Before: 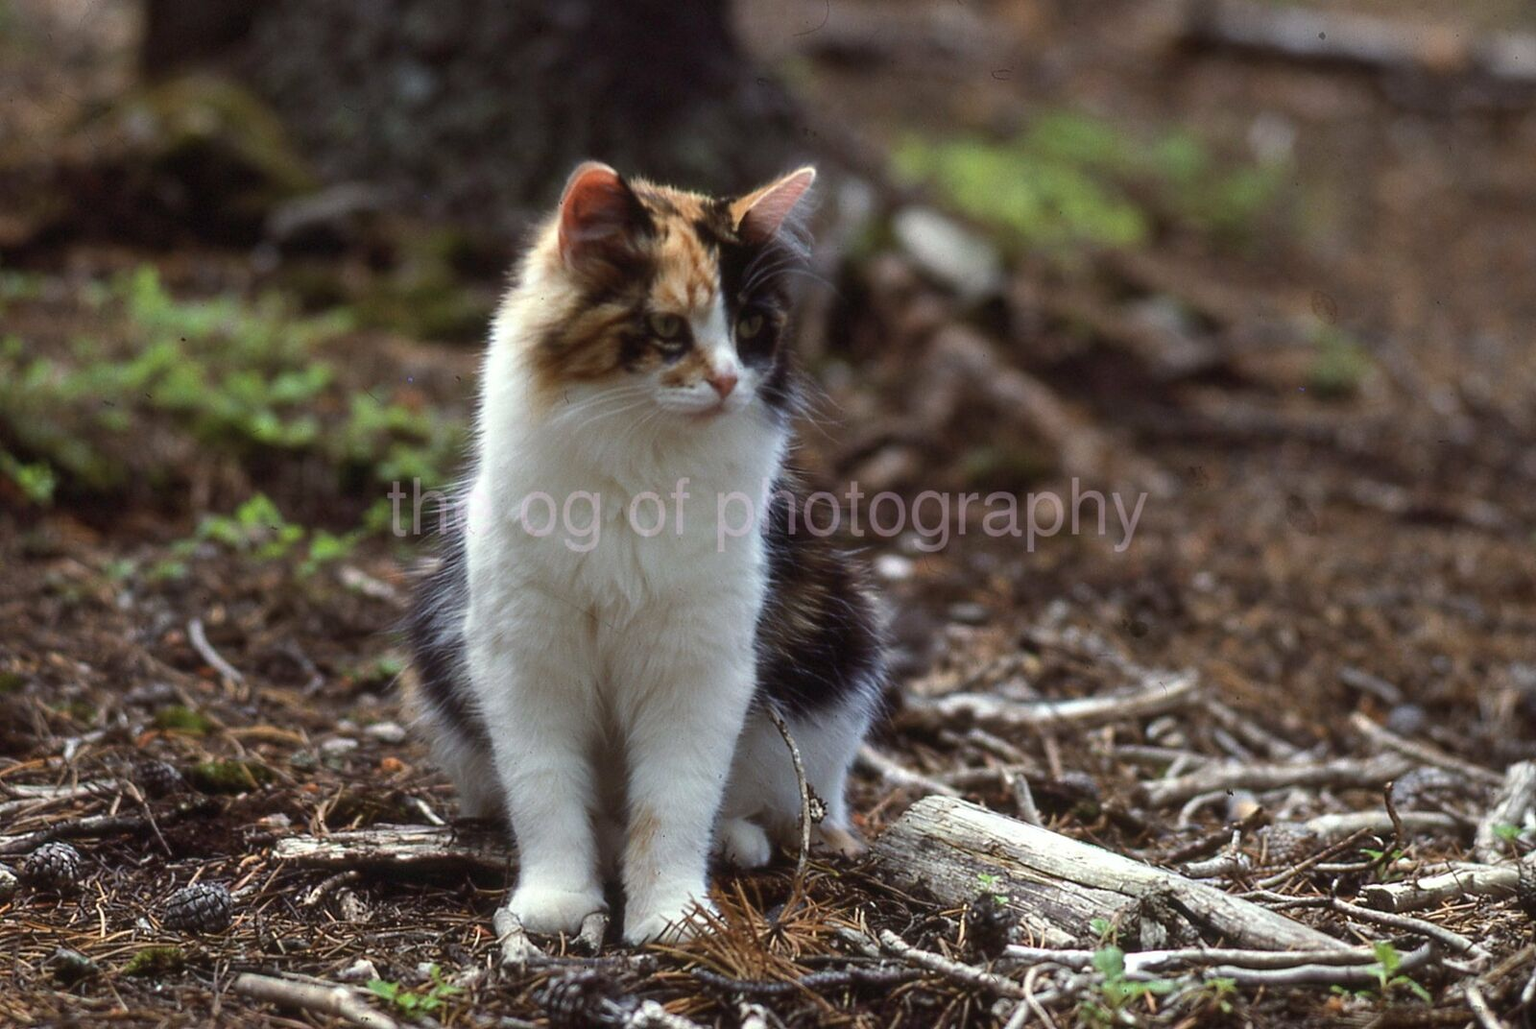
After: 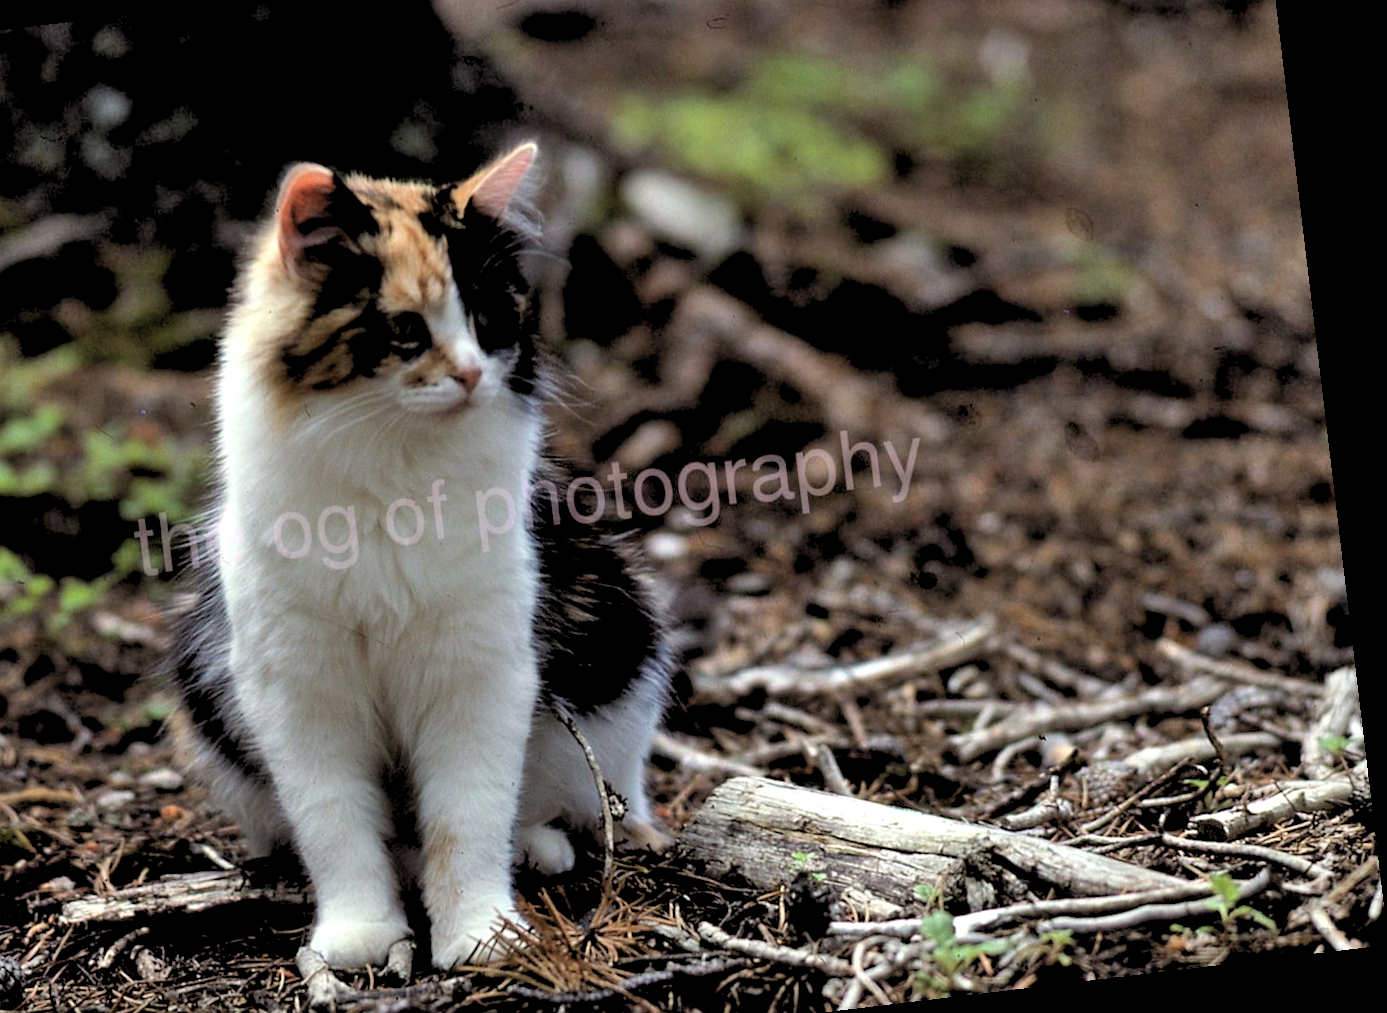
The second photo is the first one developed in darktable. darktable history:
shadows and highlights: shadows 37.27, highlights -28.18, soften with gaussian
rotate and perspective: rotation -6.83°, automatic cropping off
rgb levels: levels [[0.029, 0.461, 0.922], [0, 0.5, 1], [0, 0.5, 1]]
crop: left 19.159%, top 9.58%, bottom 9.58%
tone equalizer: on, module defaults
